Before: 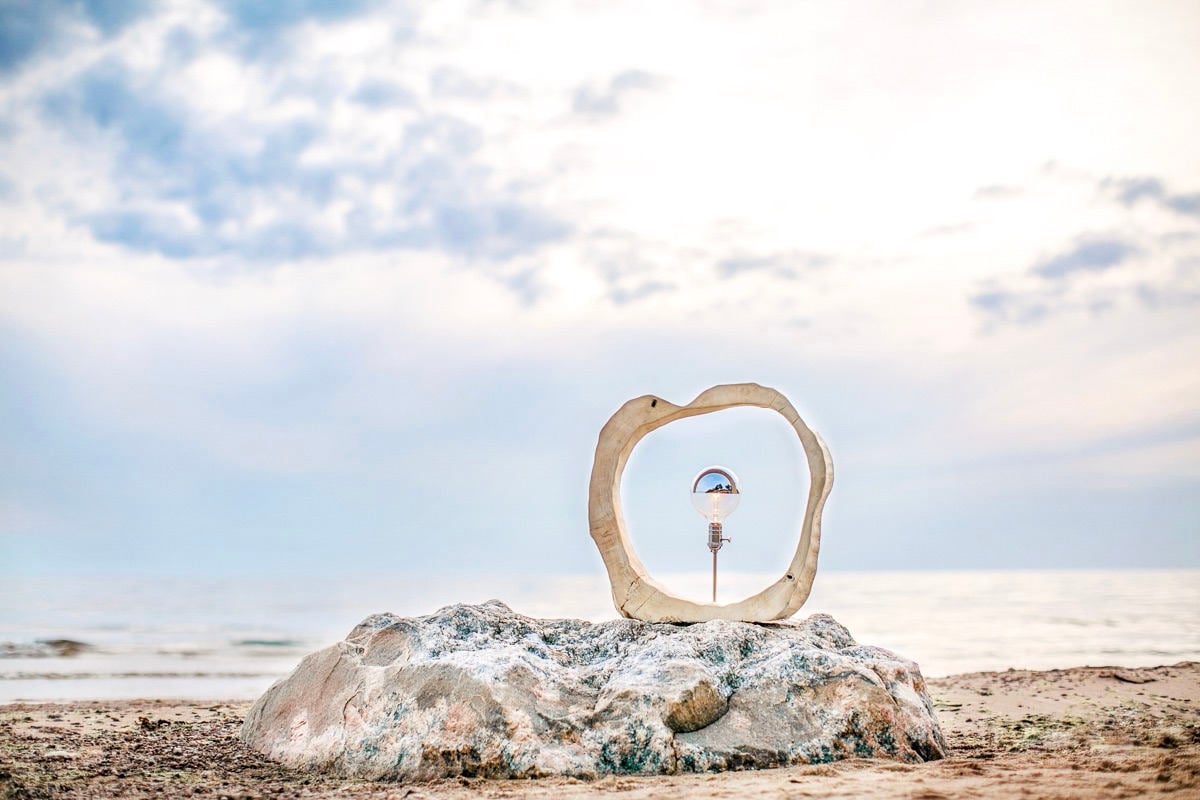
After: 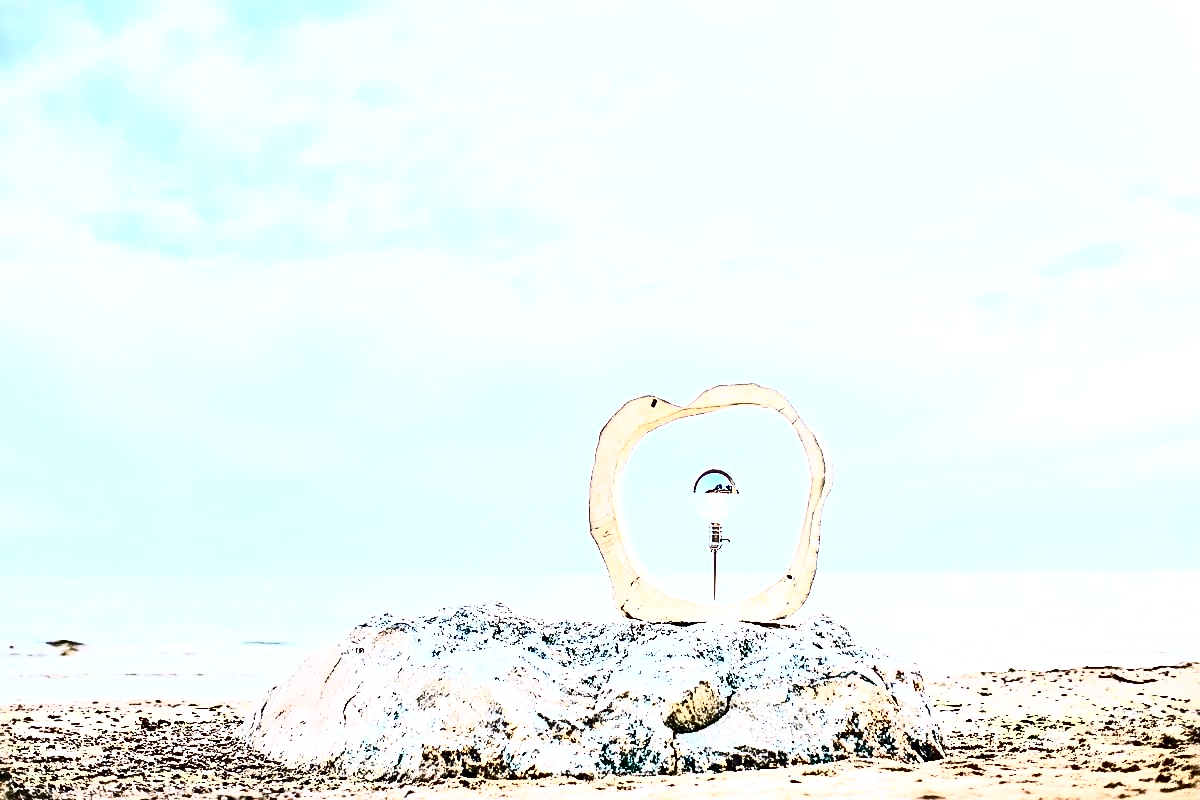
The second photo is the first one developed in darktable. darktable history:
white balance: red 0.954, blue 1.079
sharpen: radius 3.69, amount 0.928
exposure: black level correction 0, exposure 0.7 EV, compensate exposure bias true, compensate highlight preservation false
contrast brightness saturation: contrast 0.93, brightness 0.2
color contrast: green-magenta contrast 0.8, blue-yellow contrast 1.1, unbound 0
